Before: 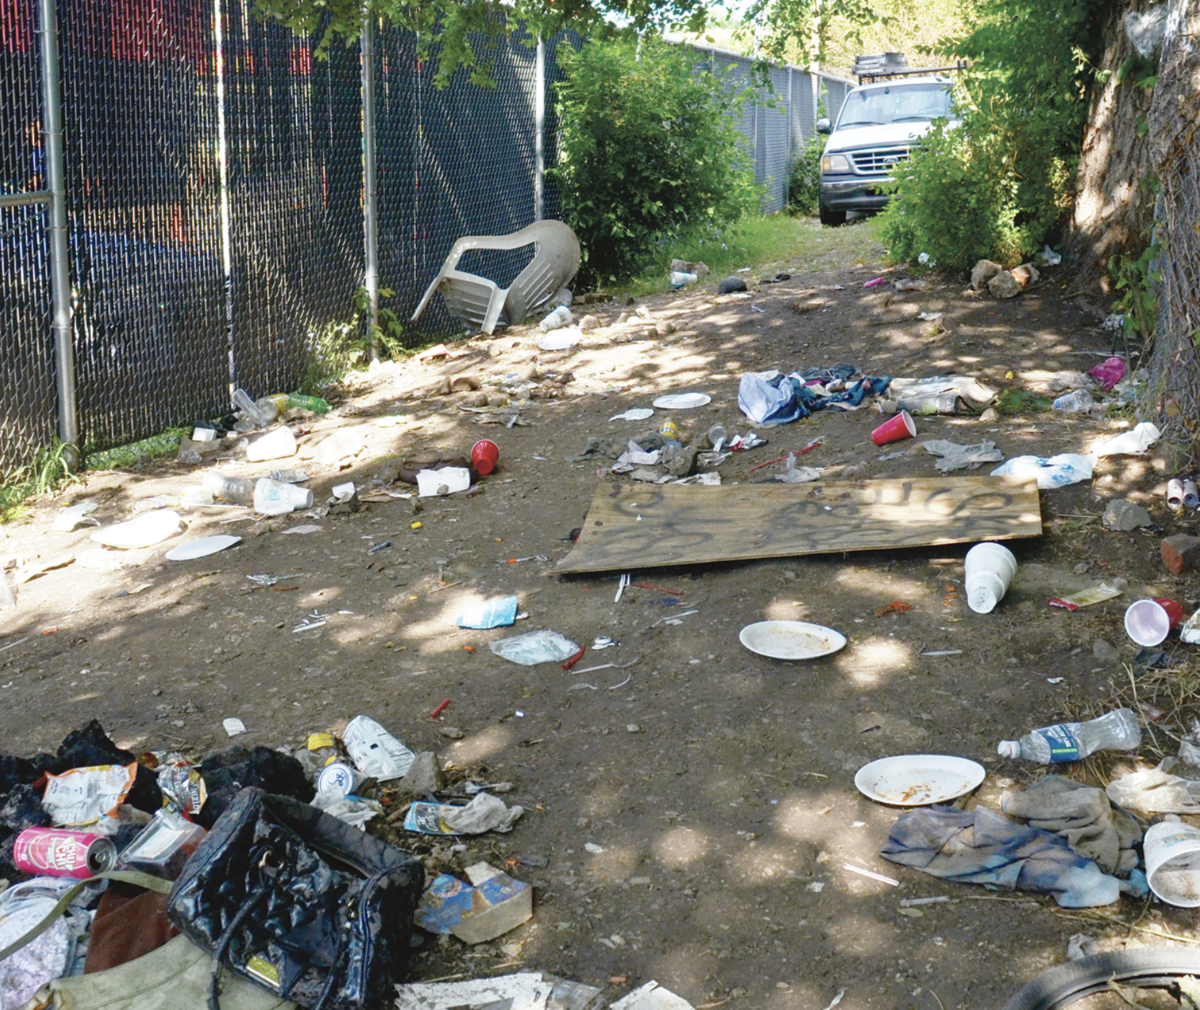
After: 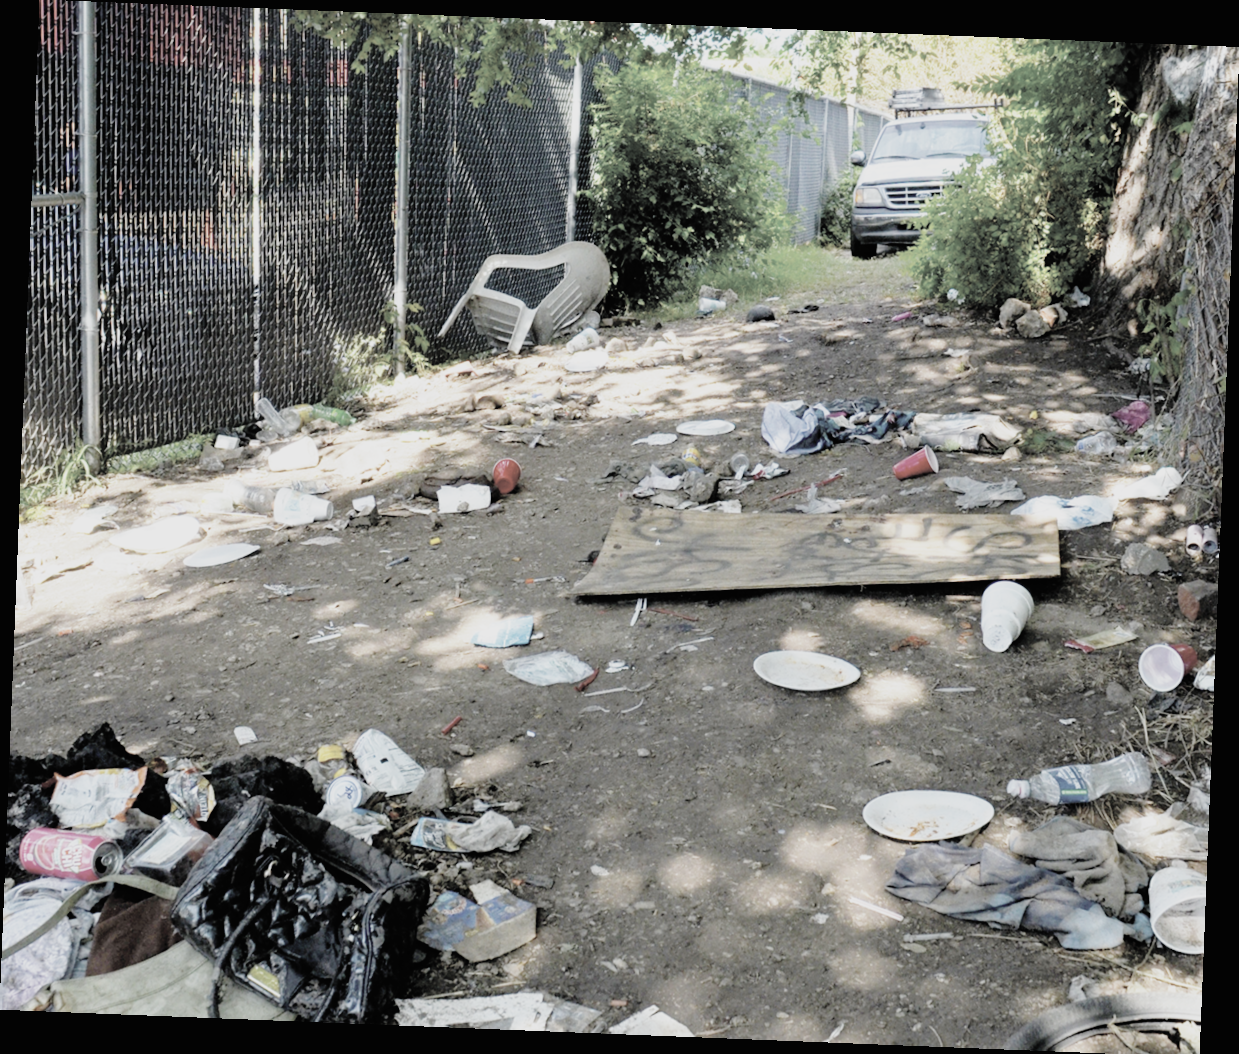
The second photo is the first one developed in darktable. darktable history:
rotate and perspective: rotation 2.27°, automatic cropping off
filmic rgb: black relative exposure -5 EV, hardness 2.88, contrast 1.2
contrast brightness saturation: brightness 0.18, saturation -0.5
crop: top 0.05%, bottom 0.098%
